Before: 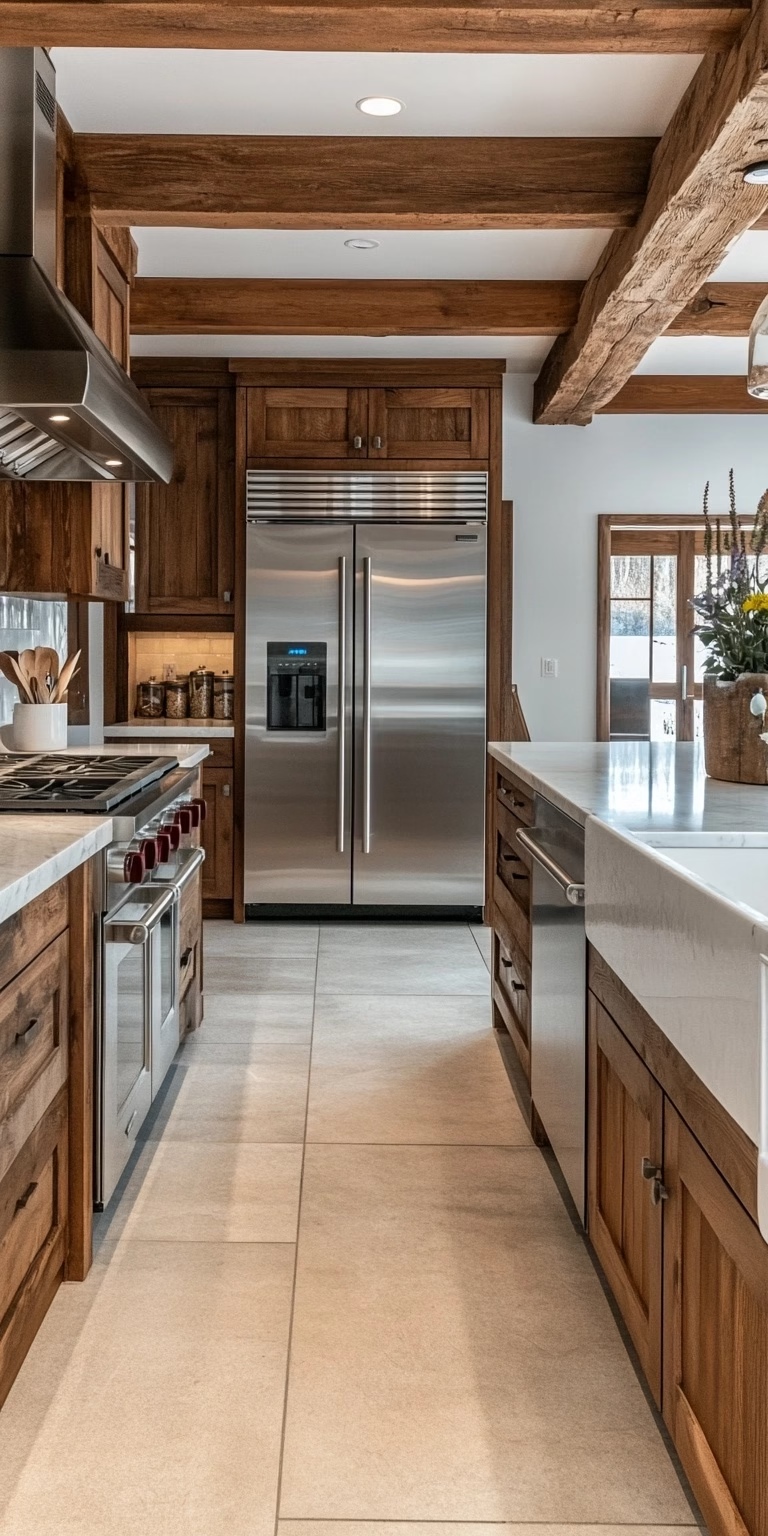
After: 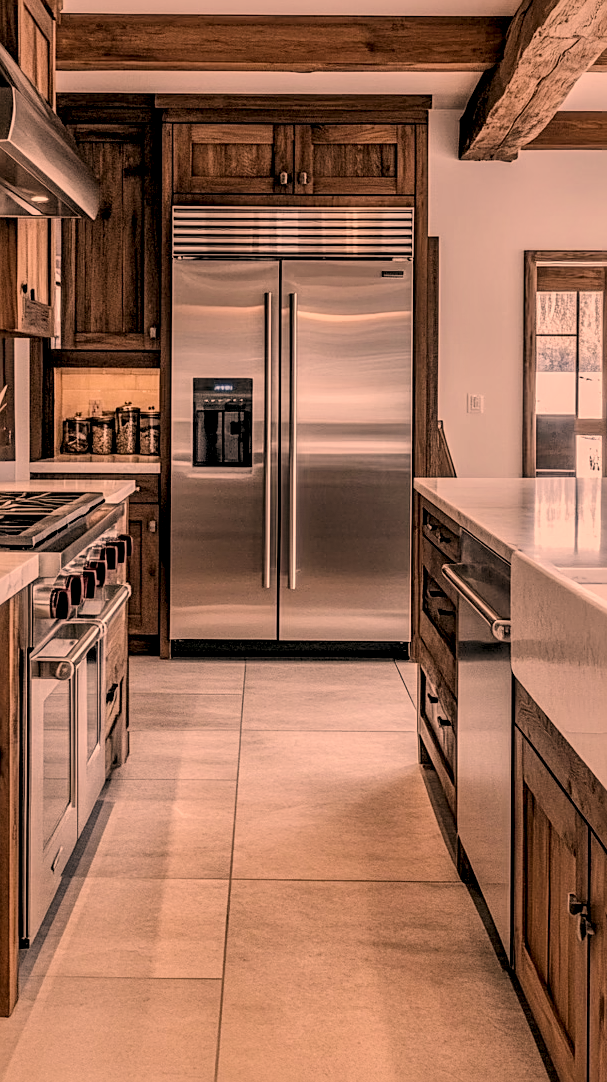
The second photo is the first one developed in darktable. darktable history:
sharpen: on, module defaults
shadows and highlights: shadows 40.14, highlights -59.88
crop: left 9.719%, top 17.201%, right 11.163%, bottom 12.325%
filmic rgb: black relative exposure -7.65 EV, white relative exposure 4.56 EV, threshold 5.99 EV, hardness 3.61, enable highlight reconstruction true
color correction: highlights a* 39.37, highlights b* 39.97, saturation 0.688
exposure: exposure 0.299 EV, compensate exposure bias true, compensate highlight preservation false
local contrast: detail 160%
